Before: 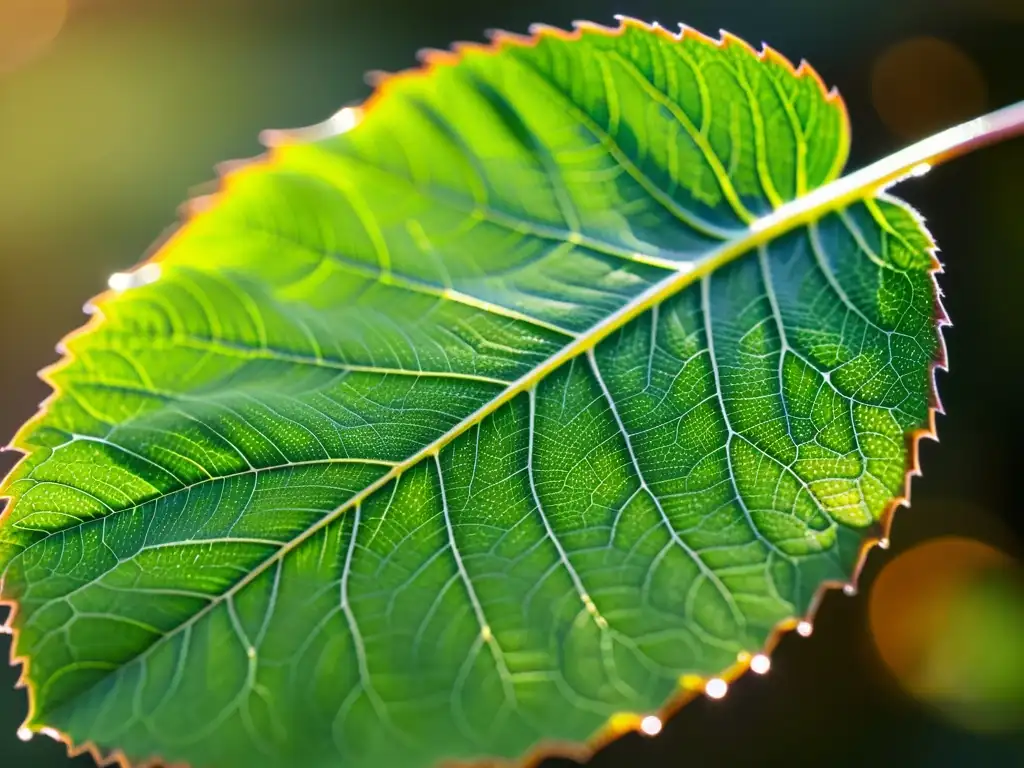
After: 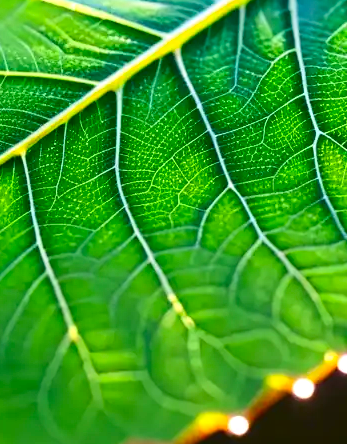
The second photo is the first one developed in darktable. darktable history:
crop: left 40.405%, top 39.184%, right 25.681%, bottom 2.997%
exposure: exposure 0.296 EV, compensate highlight preservation false
contrast brightness saturation: contrast 0.16, saturation 0.316
